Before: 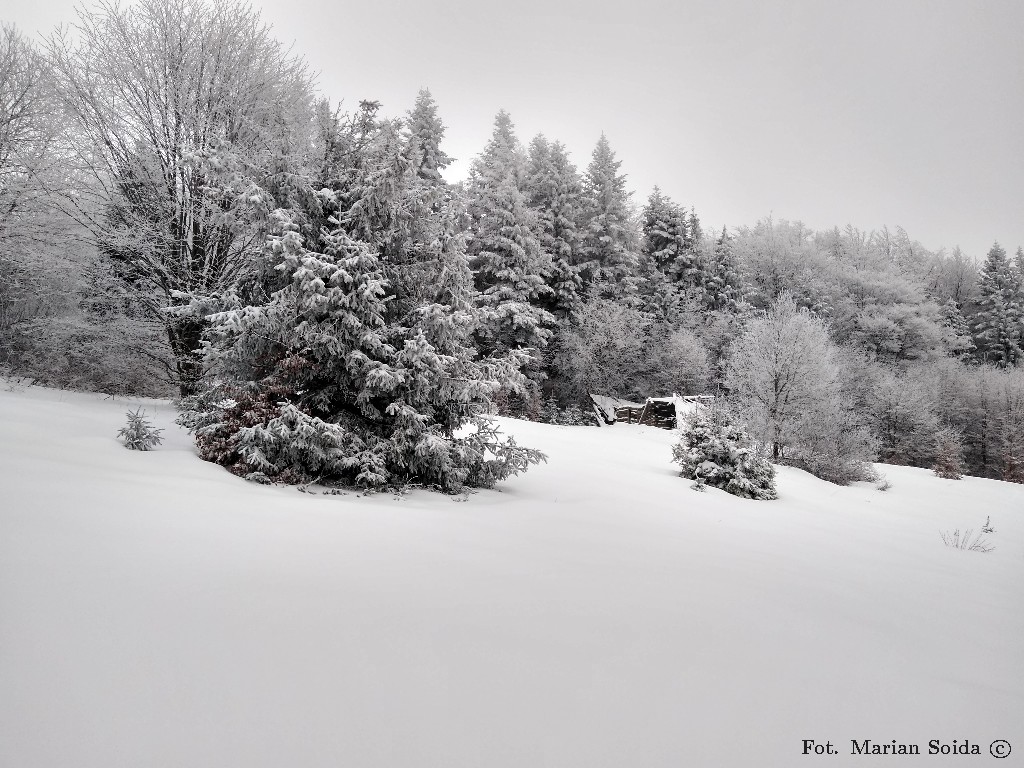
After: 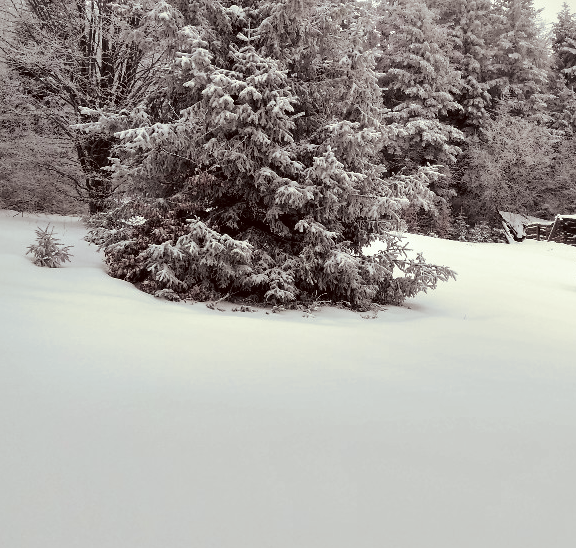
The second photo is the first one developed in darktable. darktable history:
exposure: compensate highlight preservation false
split-toning: shadows › hue 43.2°, shadows › saturation 0, highlights › hue 50.4°, highlights › saturation 1
color balance rgb: perceptual saturation grading › global saturation 20%, perceptual saturation grading › highlights -25%, perceptual saturation grading › shadows 25%
color correction: highlights a* -7.23, highlights b* -0.161, shadows a* 20.08, shadows b* 11.73
crop: left 8.966%, top 23.852%, right 34.699%, bottom 4.703%
